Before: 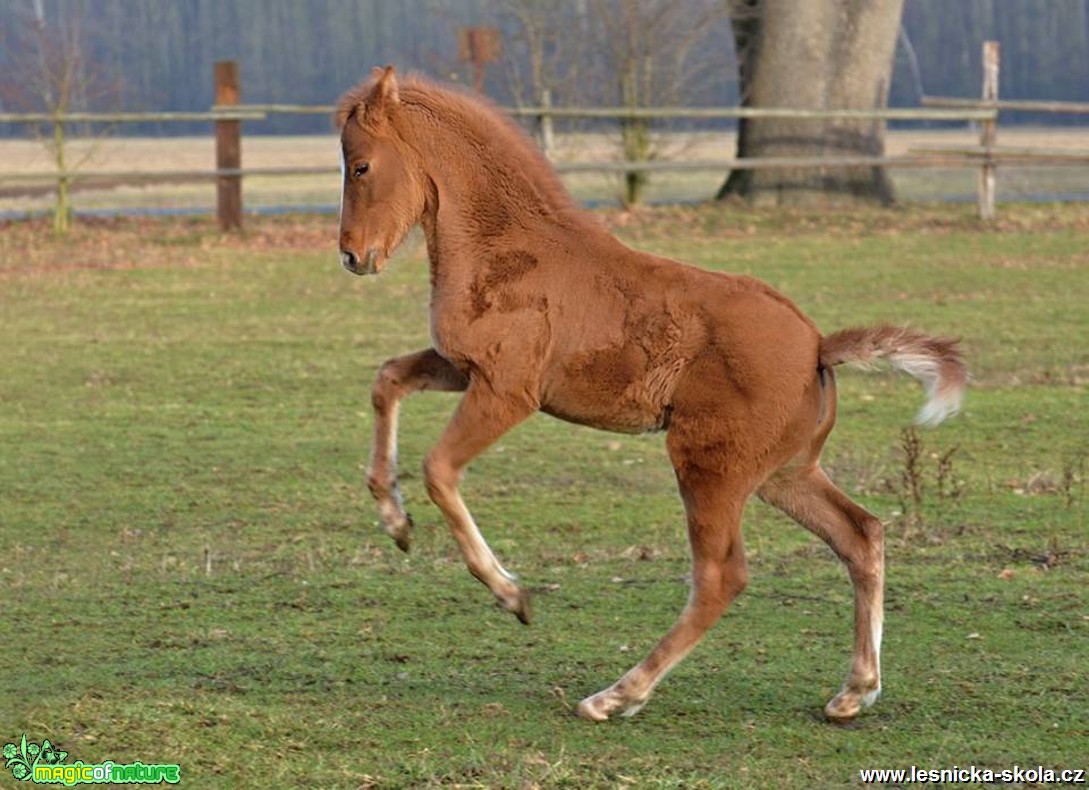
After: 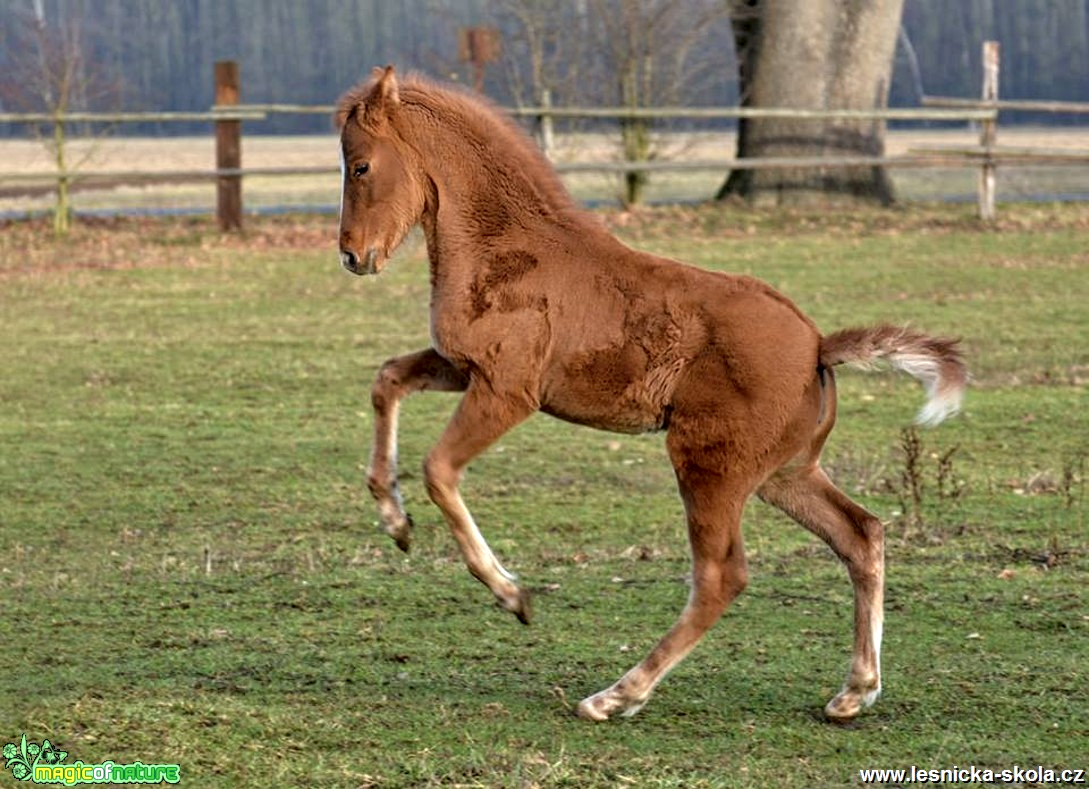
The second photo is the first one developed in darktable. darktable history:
local contrast: detail 150%
crop: bottom 0.076%
